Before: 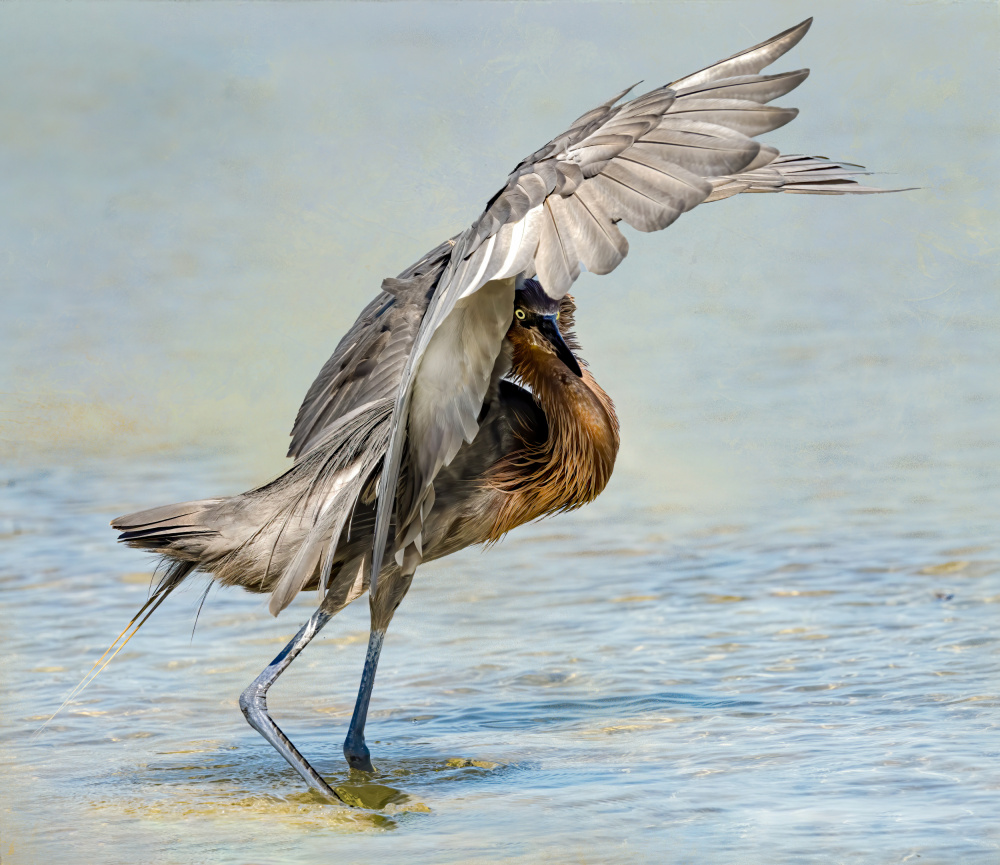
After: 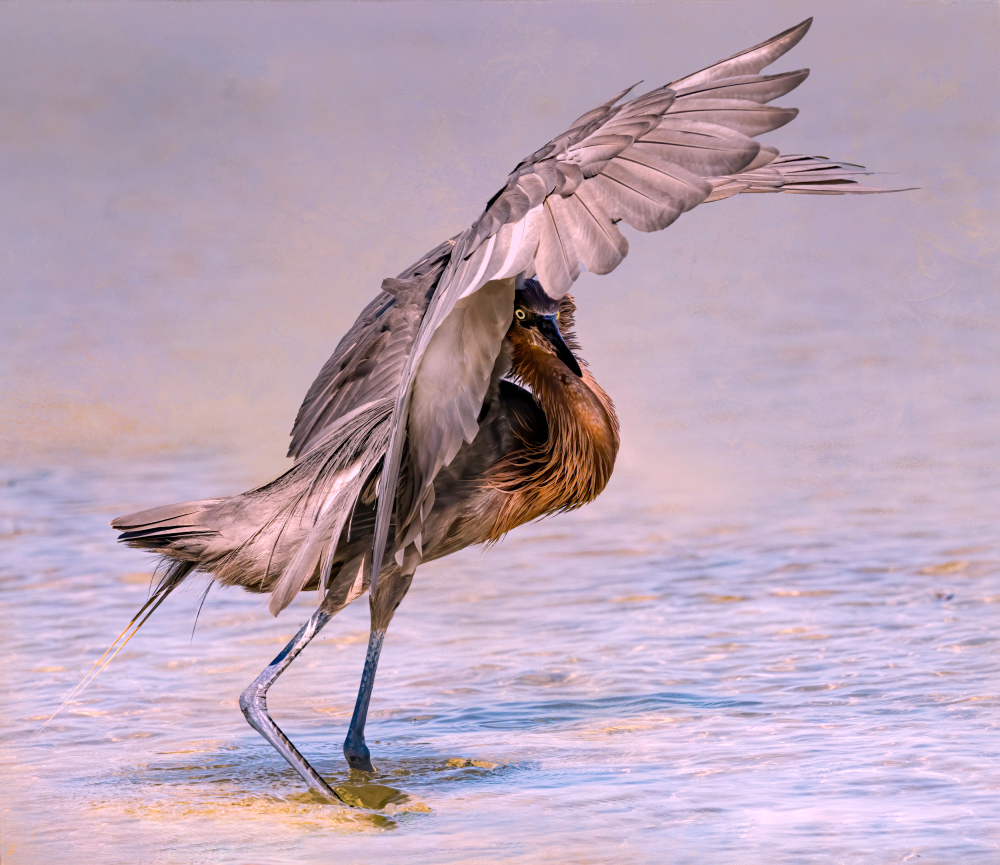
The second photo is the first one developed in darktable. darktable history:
graduated density: on, module defaults
white balance: red 1.188, blue 1.11
